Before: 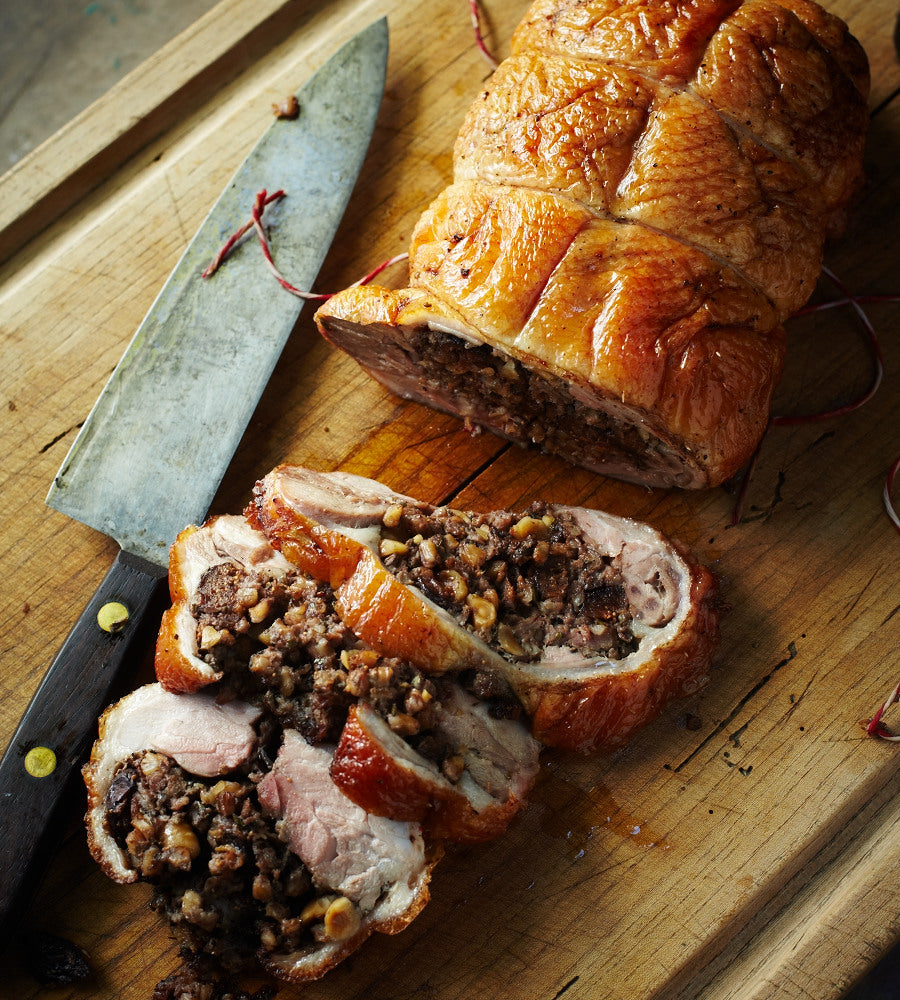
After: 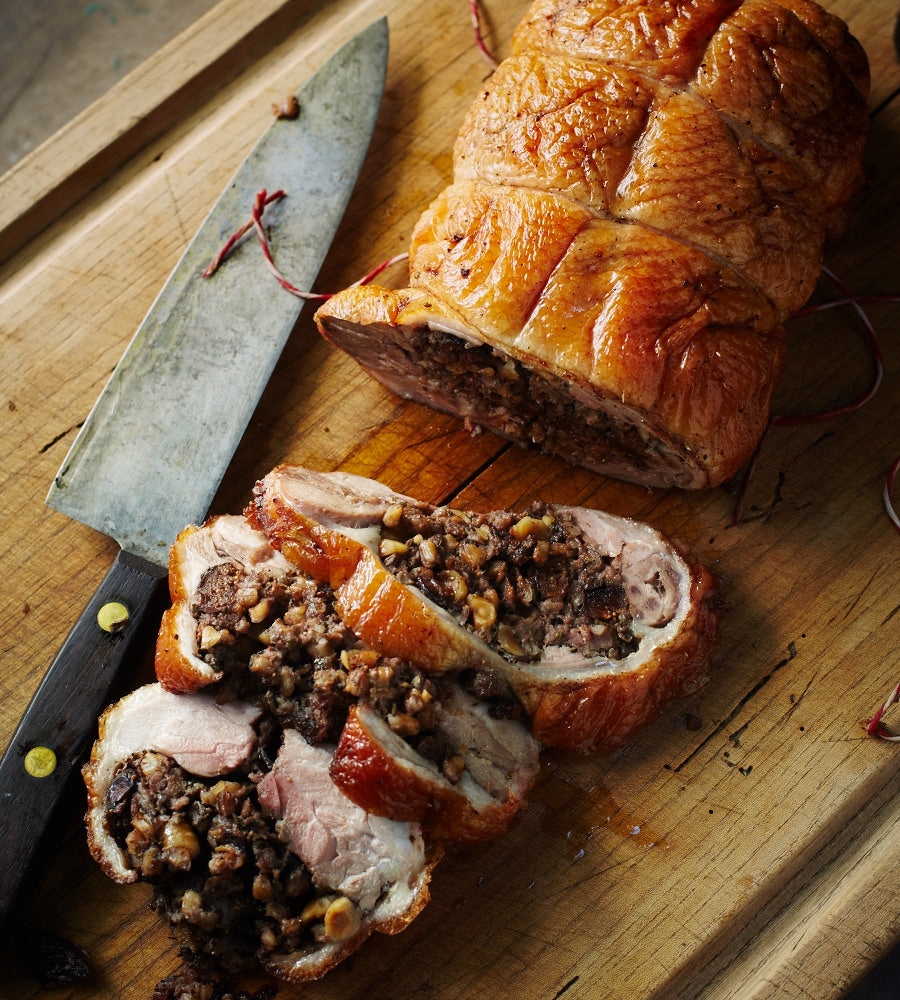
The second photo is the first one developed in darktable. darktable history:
white balance: emerald 1
graduated density: density 0.38 EV, hardness 21%, rotation -6.11°, saturation 32%
